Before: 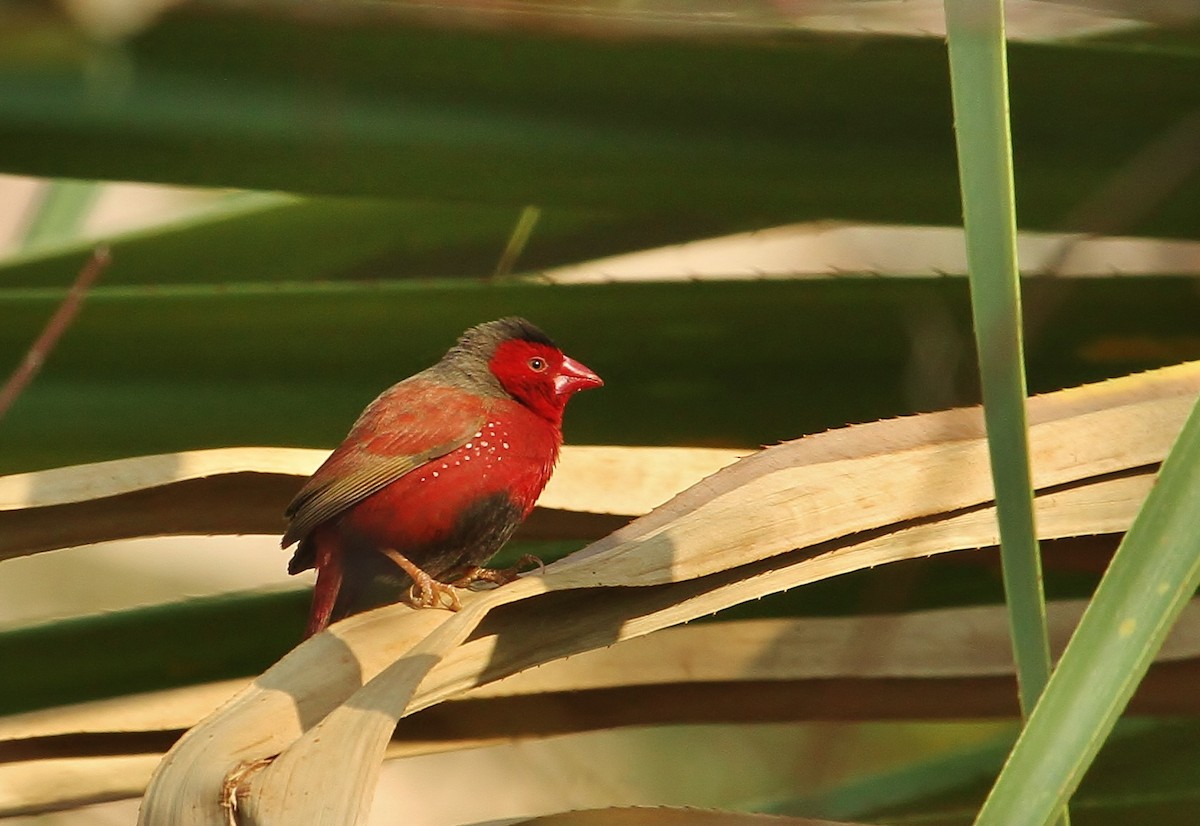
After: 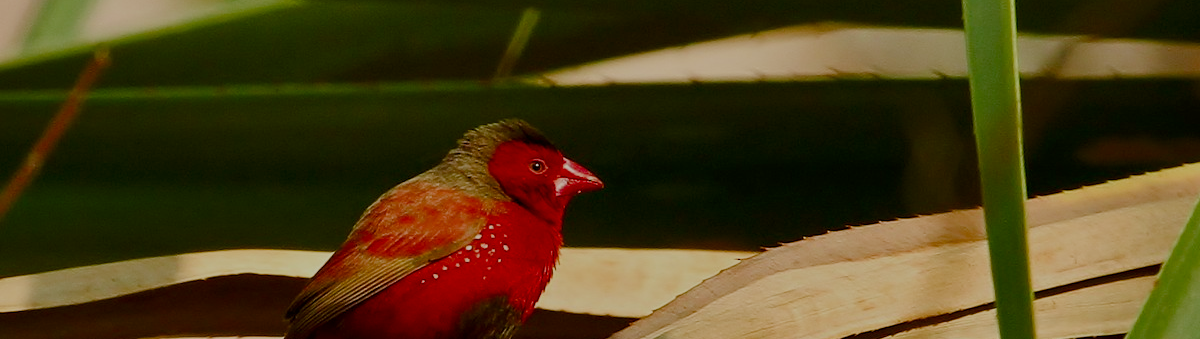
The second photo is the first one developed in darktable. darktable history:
contrast brightness saturation: brightness -0.201, saturation 0.076
filmic rgb: black relative exposure -7.19 EV, white relative exposure 5.34 EV, hardness 3.02
crop and rotate: top 23.982%, bottom 34.87%
color balance rgb: perceptual saturation grading › global saturation 40.111%, perceptual saturation grading › highlights -50.172%, perceptual saturation grading › shadows 30.986%
